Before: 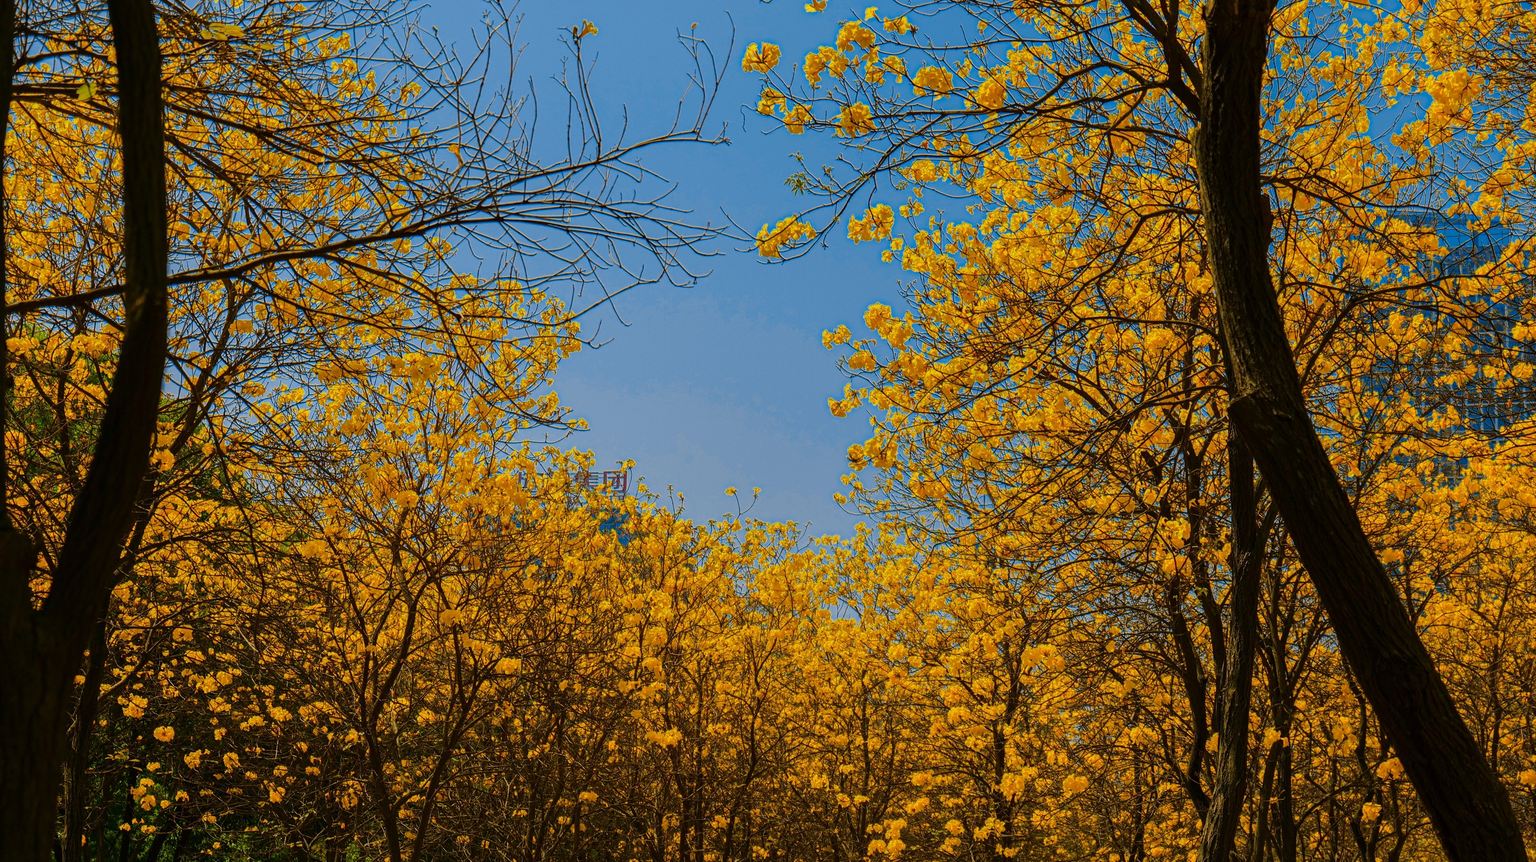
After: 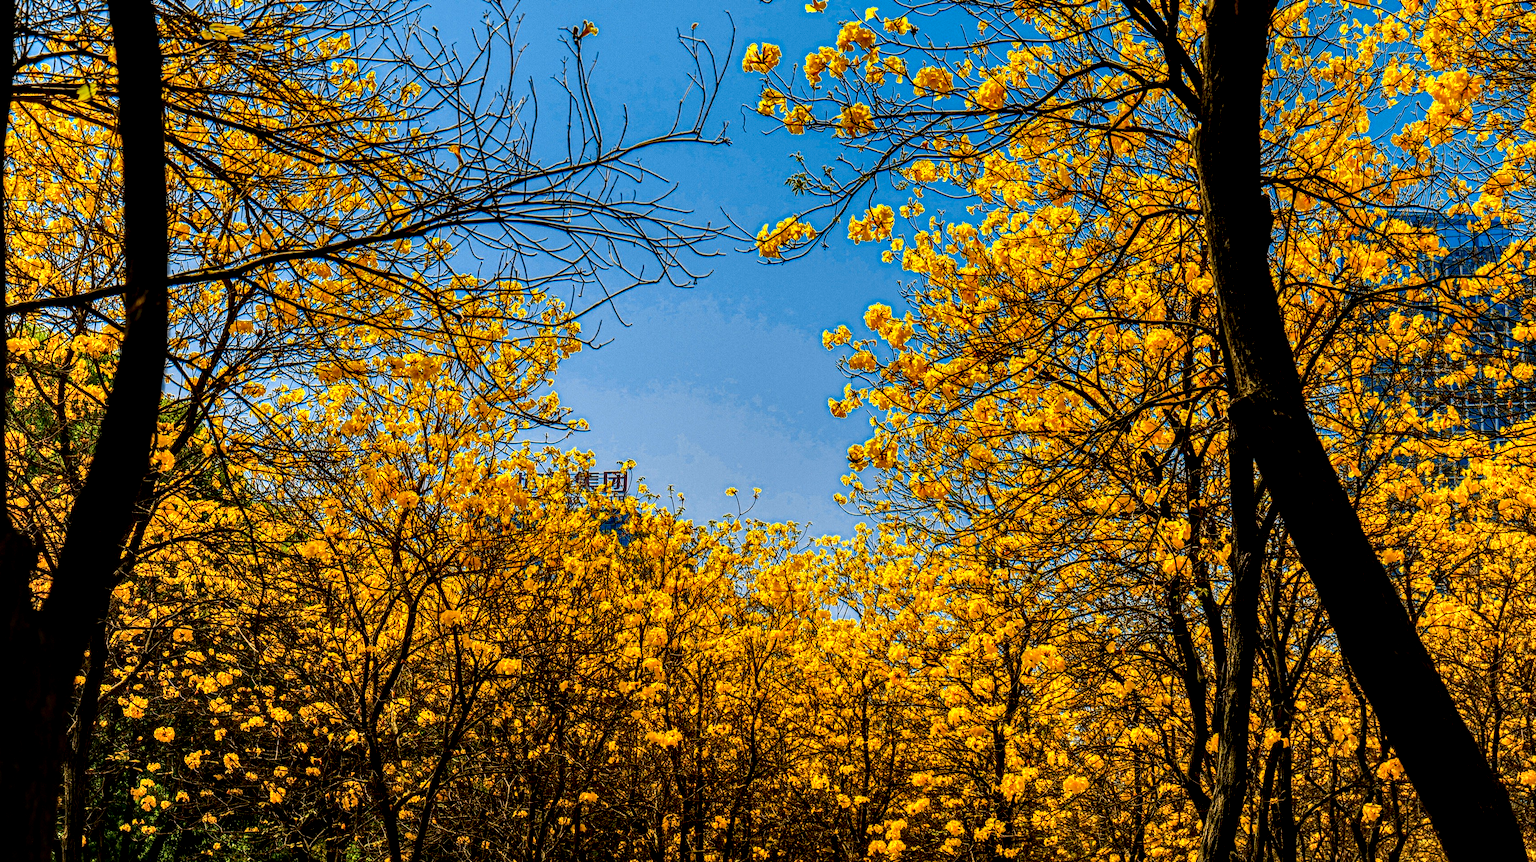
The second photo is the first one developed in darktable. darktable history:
contrast brightness saturation: contrast 0.162, saturation 0.313
local contrast: detail 203%
